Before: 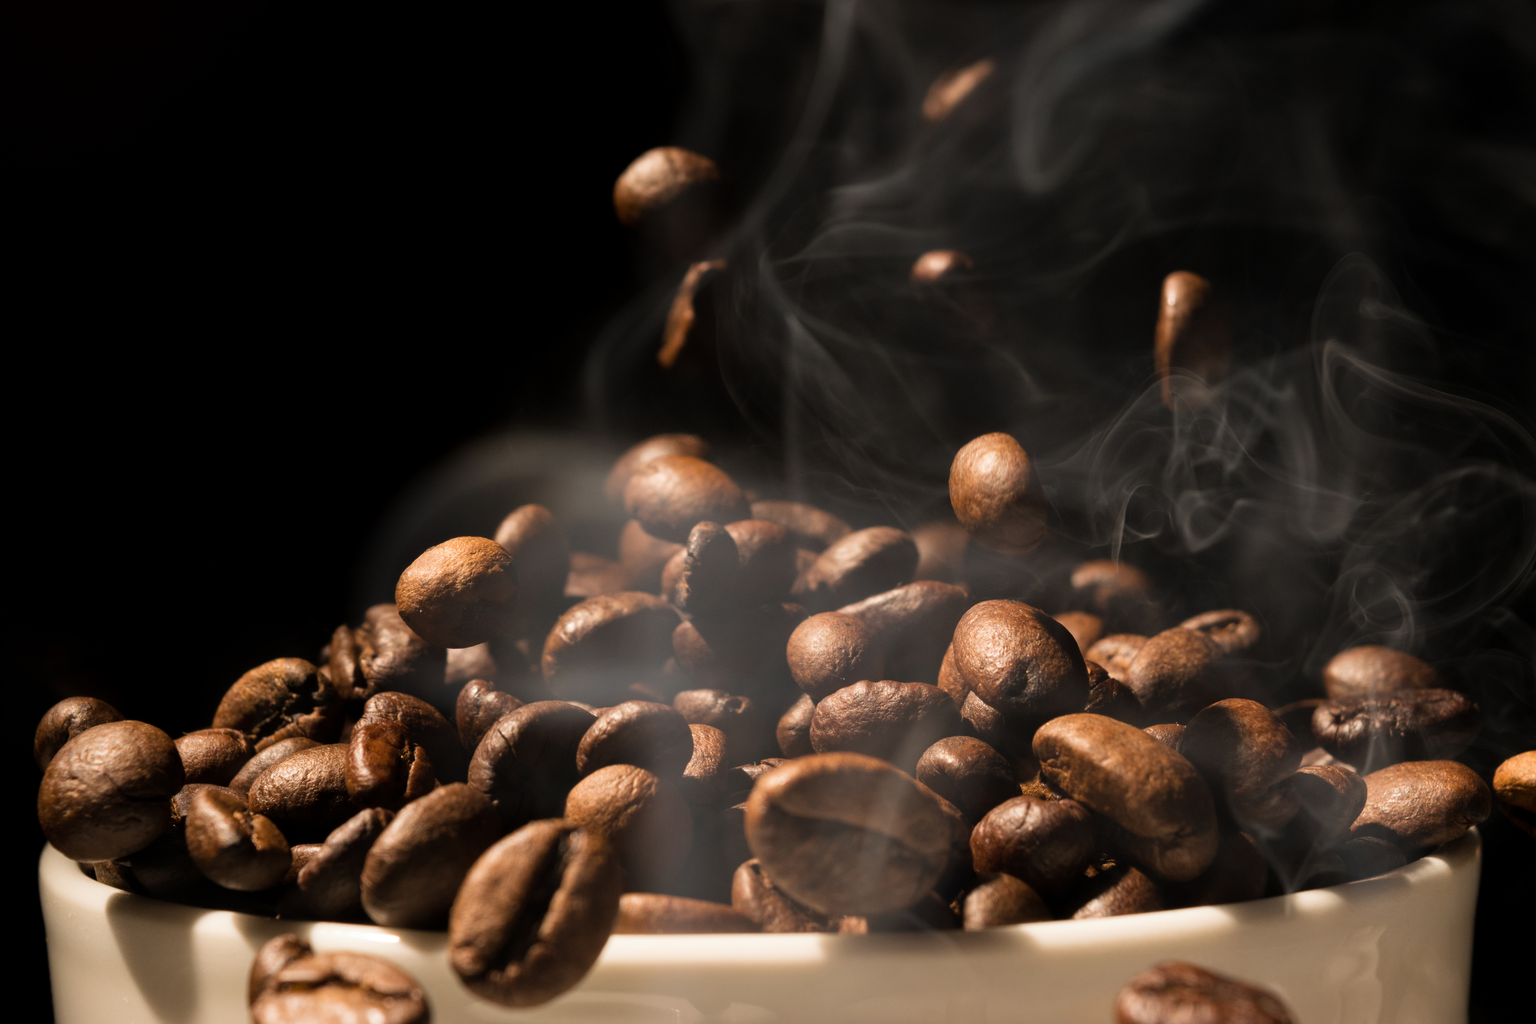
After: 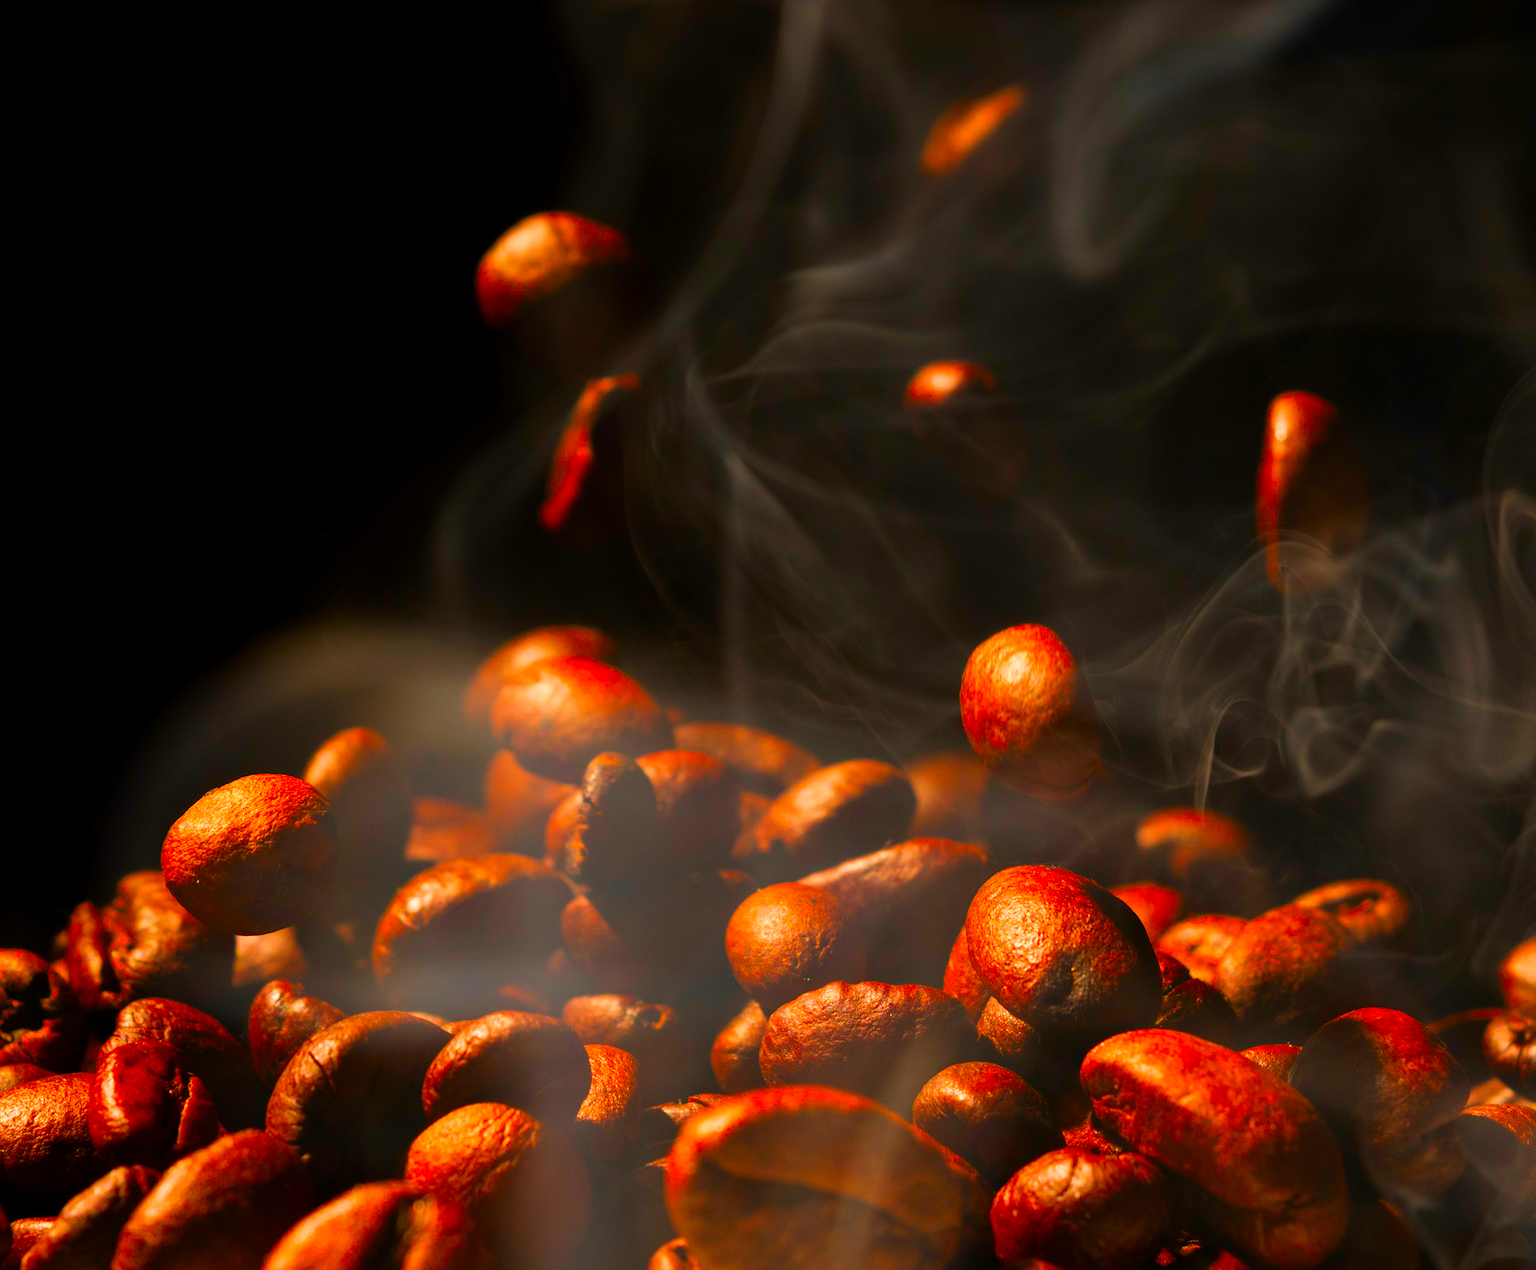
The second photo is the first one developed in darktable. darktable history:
crop: left 18.479%, right 12.2%, bottom 13.971%
exposure: compensate highlight preservation false
color correction: saturation 3
velvia: strength 15%
